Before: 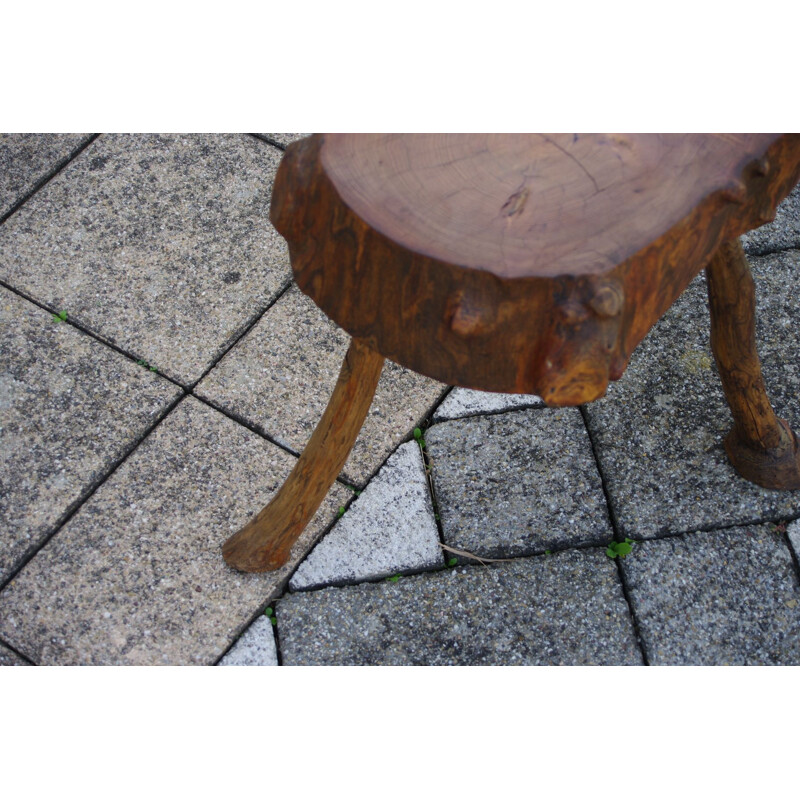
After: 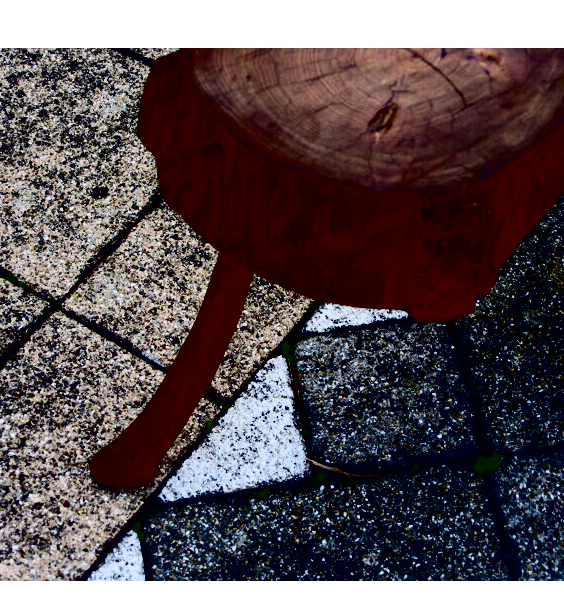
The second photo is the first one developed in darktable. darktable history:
contrast brightness saturation: contrast 0.783, brightness -0.984, saturation 0.992
crop and rotate: left 16.618%, top 10.659%, right 12.841%, bottom 14.429%
